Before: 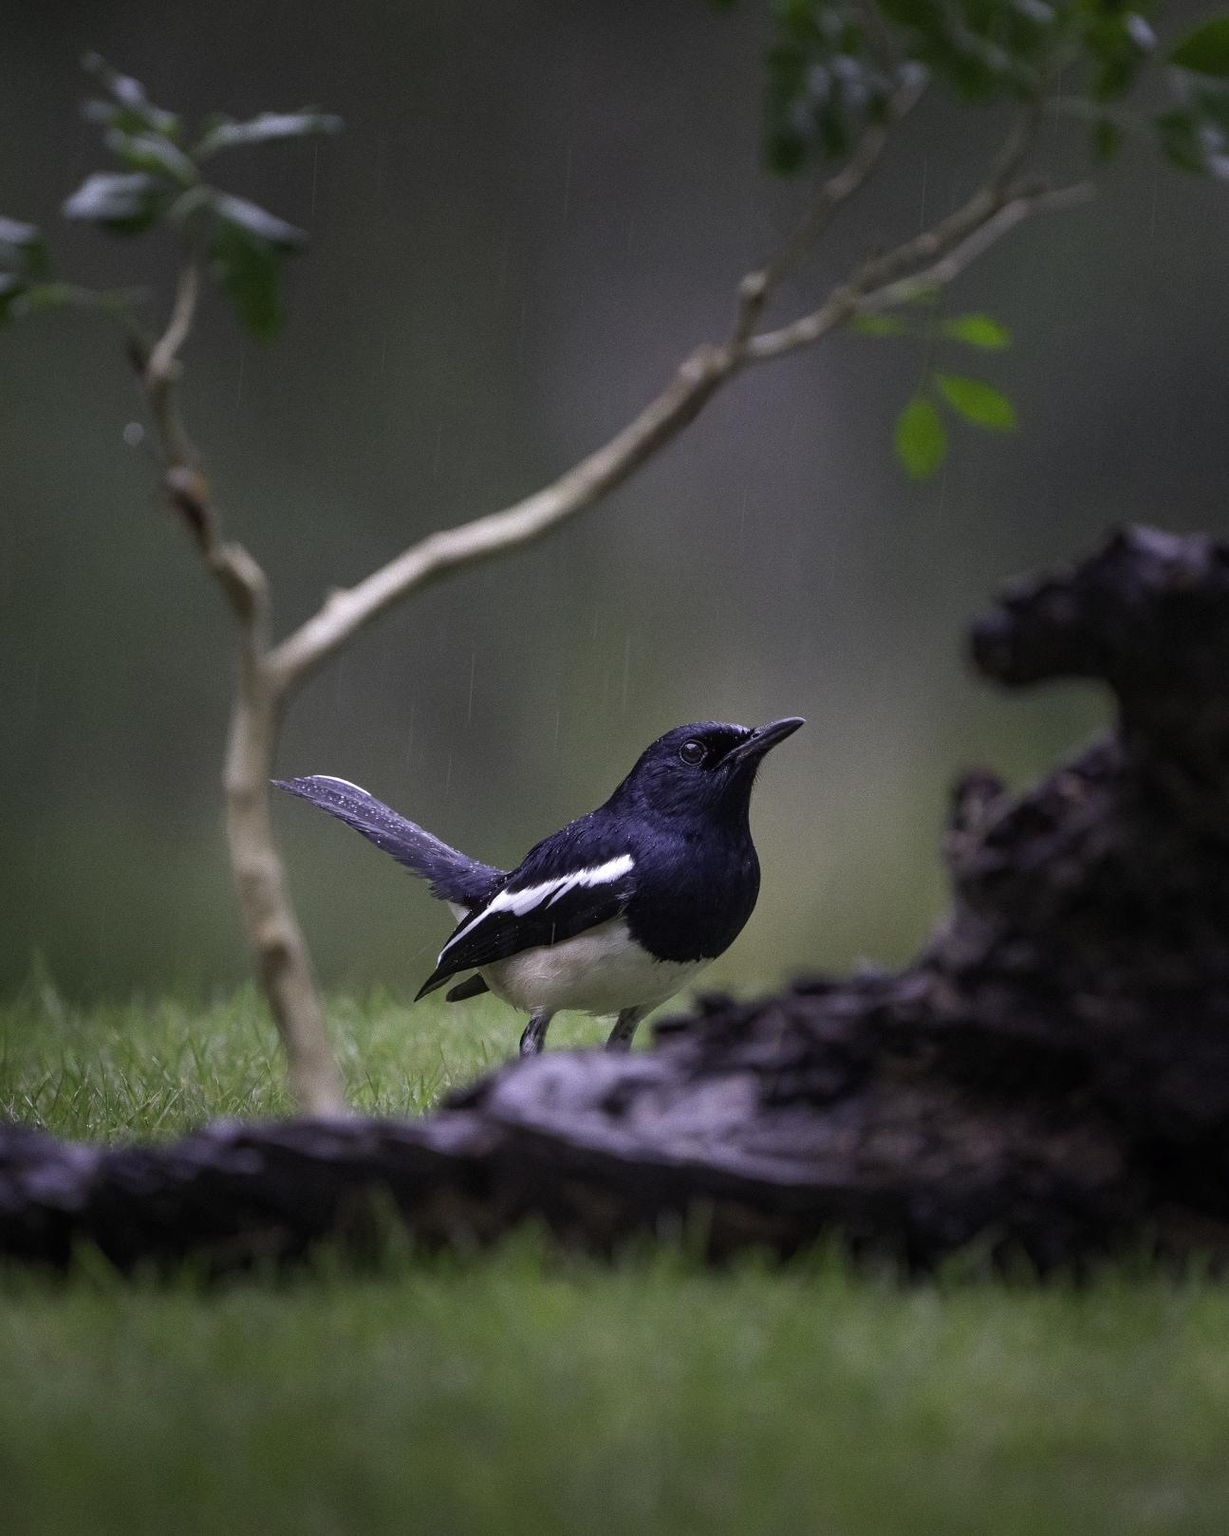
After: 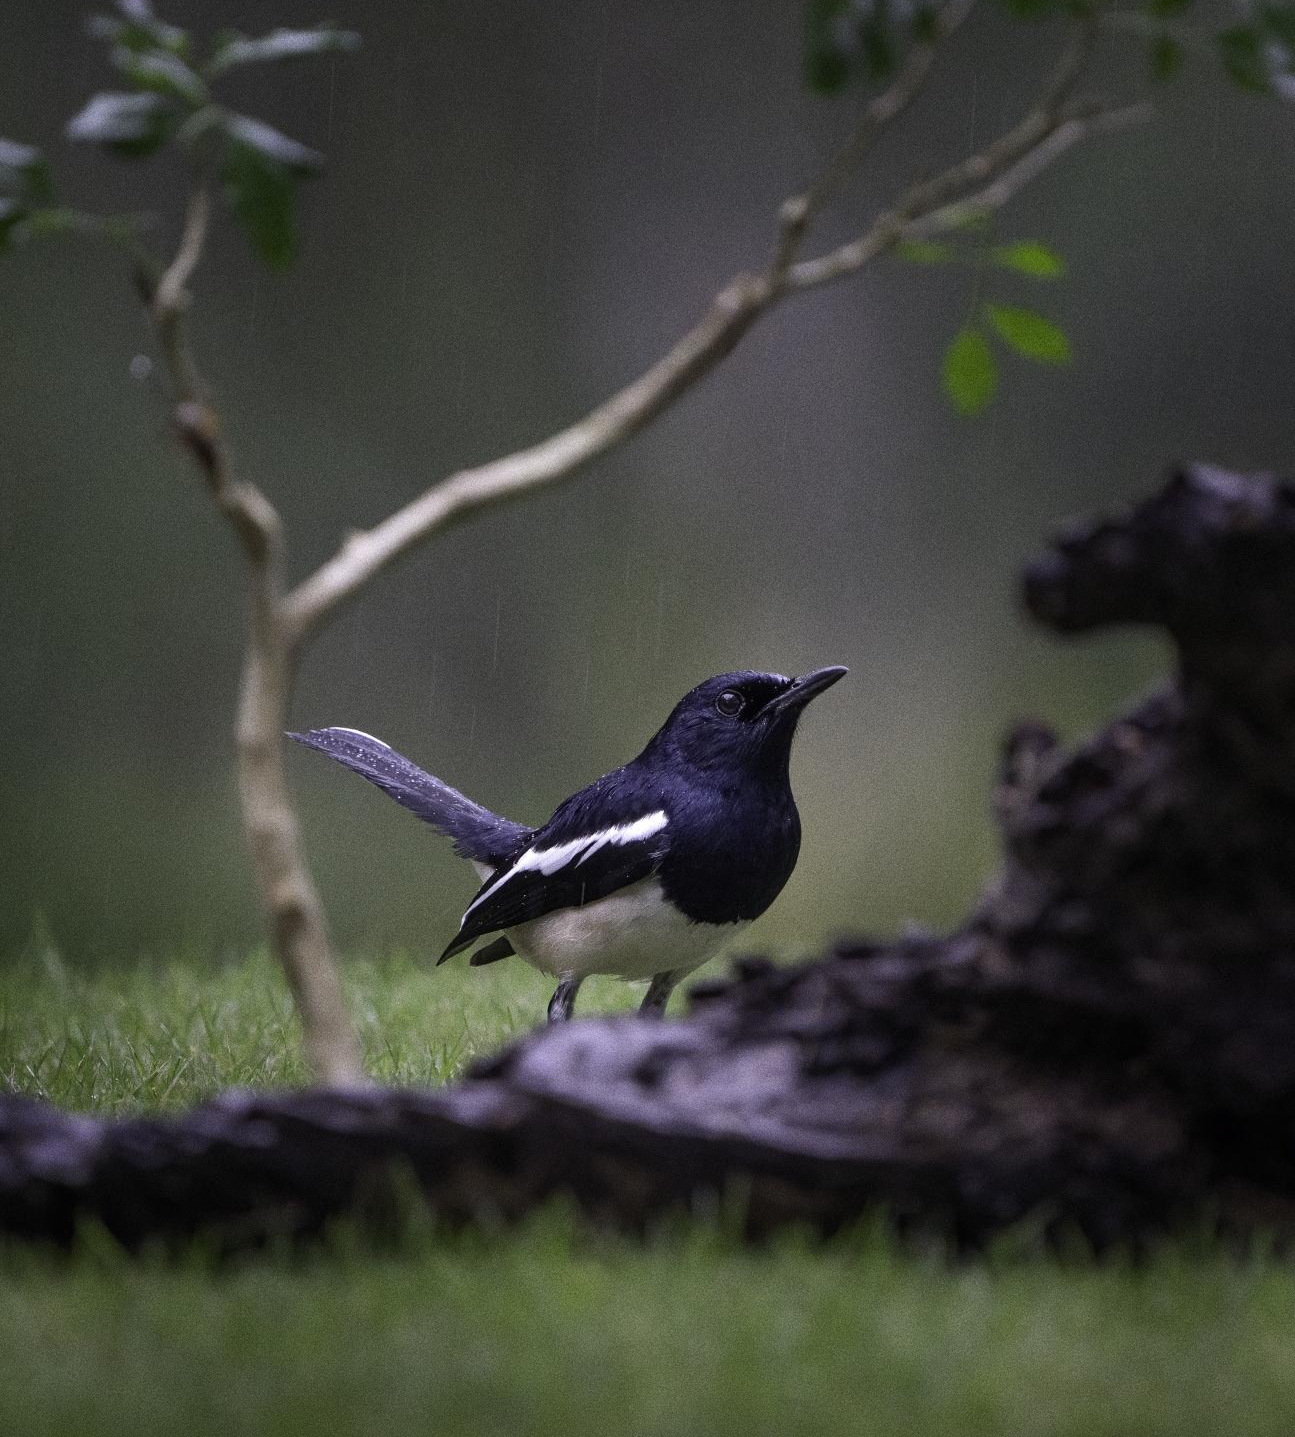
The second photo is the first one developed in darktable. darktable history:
grain: coarseness 0.47 ISO
crop and rotate: top 5.609%, bottom 5.609%
